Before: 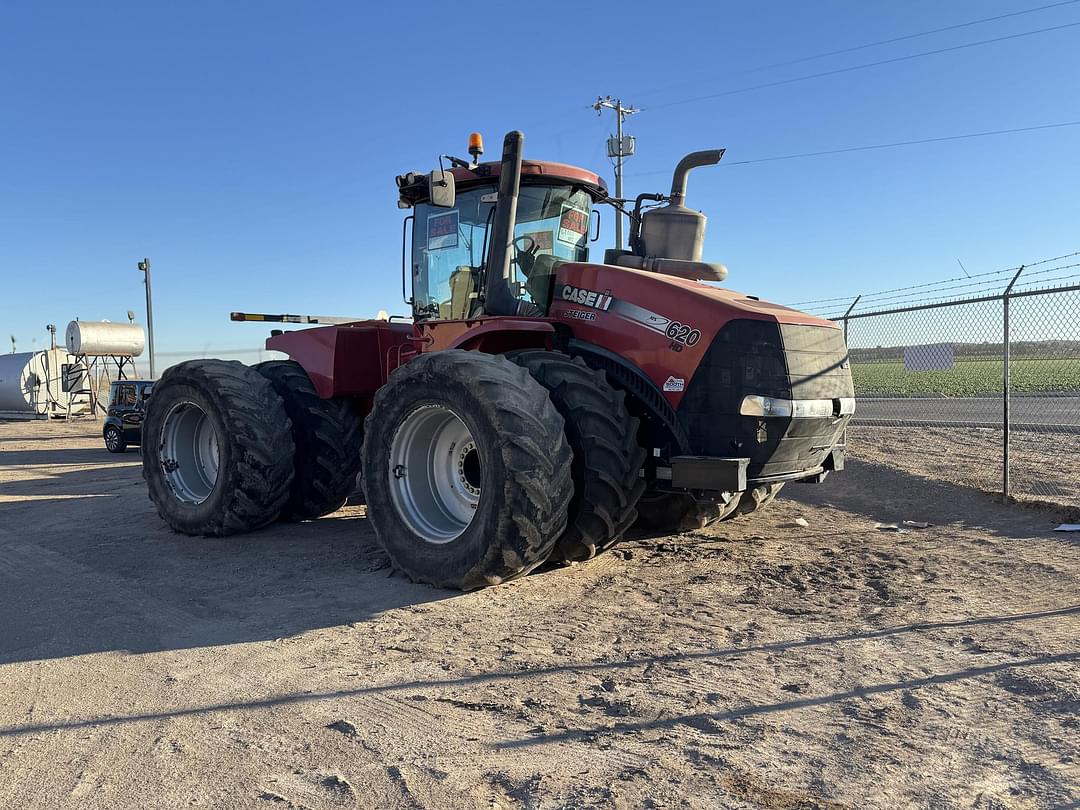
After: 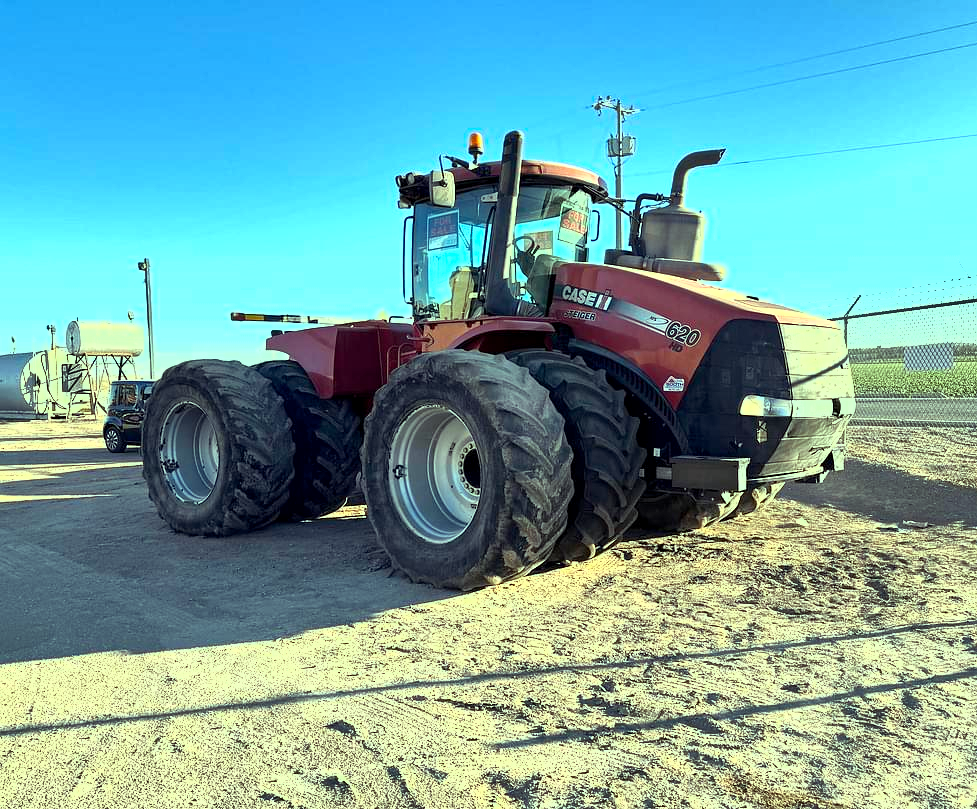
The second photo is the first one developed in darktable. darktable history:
shadows and highlights: shadows color adjustment 99.15%, highlights color adjustment 0.858%, soften with gaussian
base curve: curves: ch0 [(0, 0) (0.472, 0.455) (1, 1)], preserve colors none
color balance rgb: highlights gain › luminance 15.267%, highlights gain › chroma 7.016%, highlights gain › hue 127.83°, linear chroma grading › global chroma 9.898%, perceptual saturation grading › global saturation 0.284%
exposure: black level correction 0.001, exposure 1 EV, compensate exposure bias true, compensate highlight preservation false
crop: right 9.512%, bottom 0.016%
